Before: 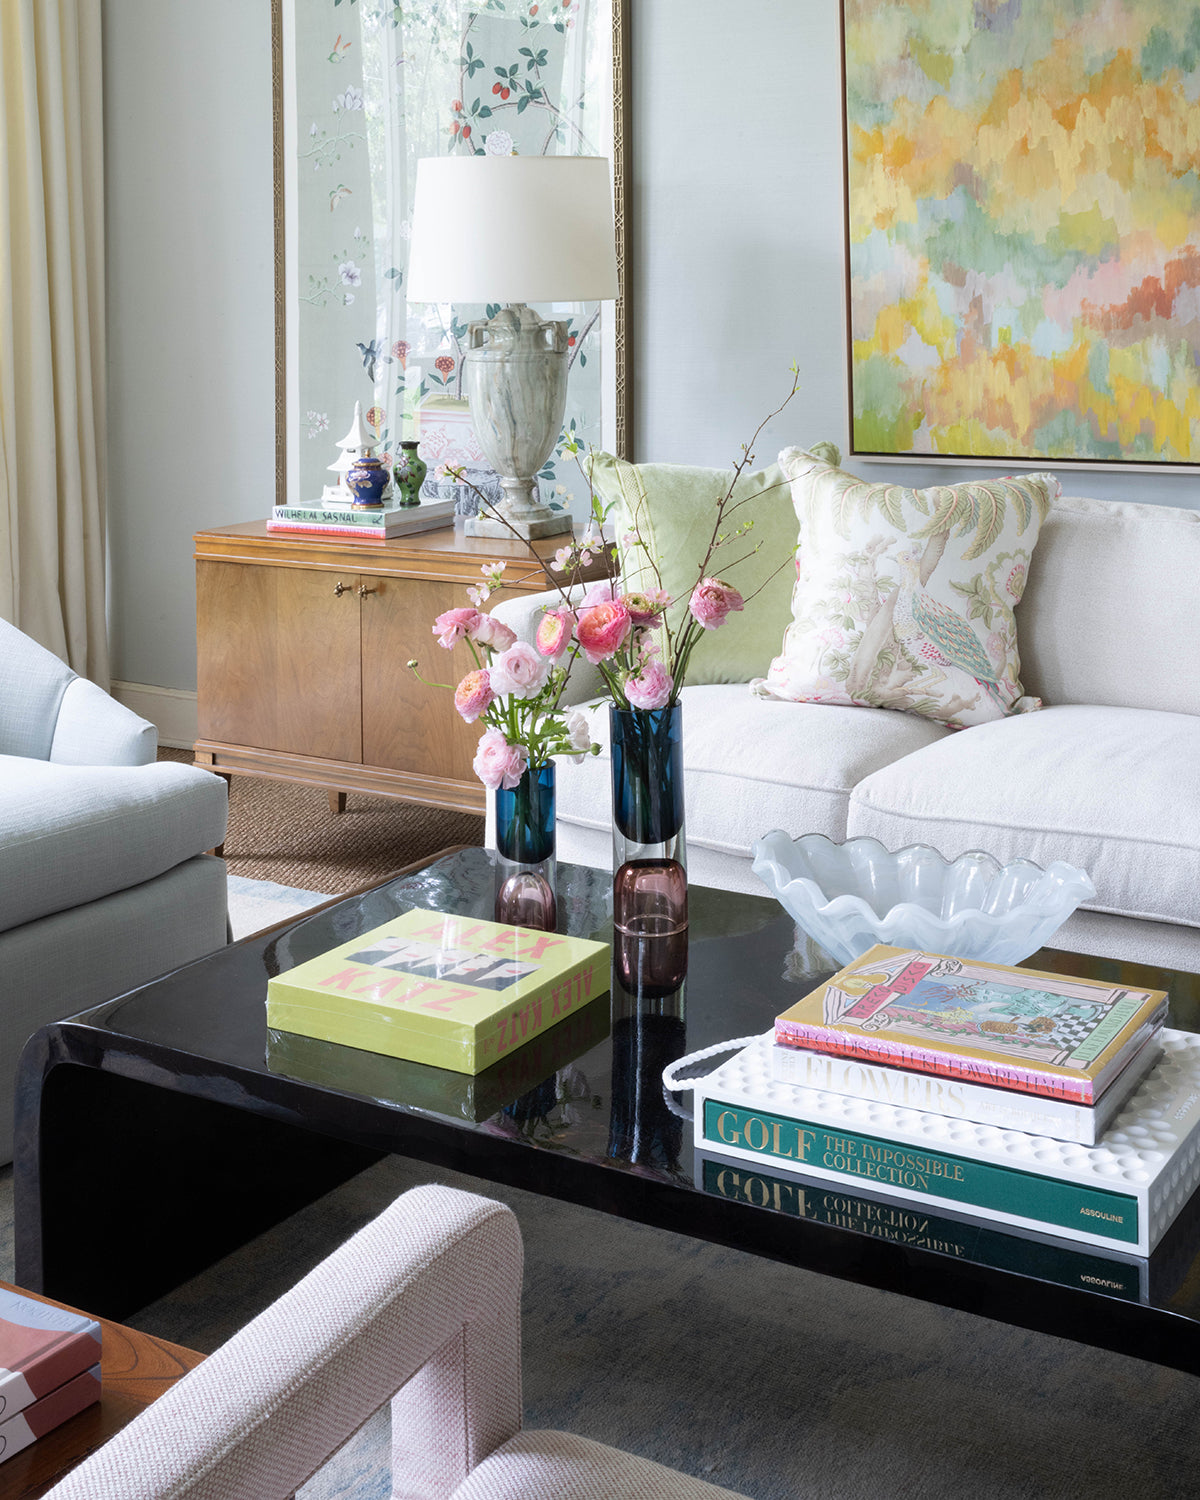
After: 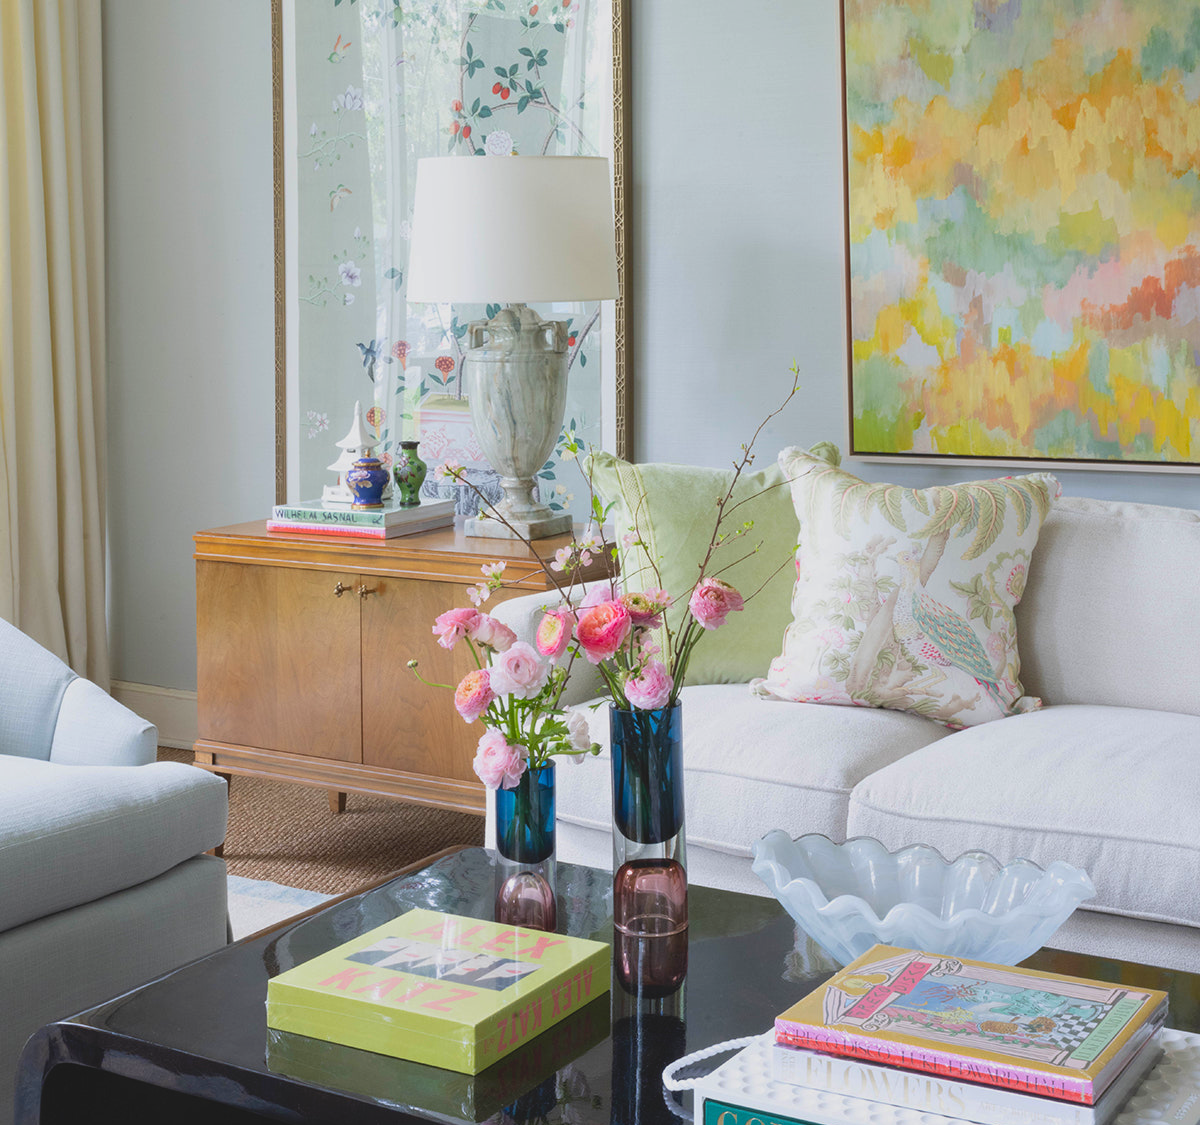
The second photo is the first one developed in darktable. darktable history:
contrast brightness saturation: contrast -0.18, saturation 0.187
crop: bottom 24.98%
tone equalizer: on, module defaults
